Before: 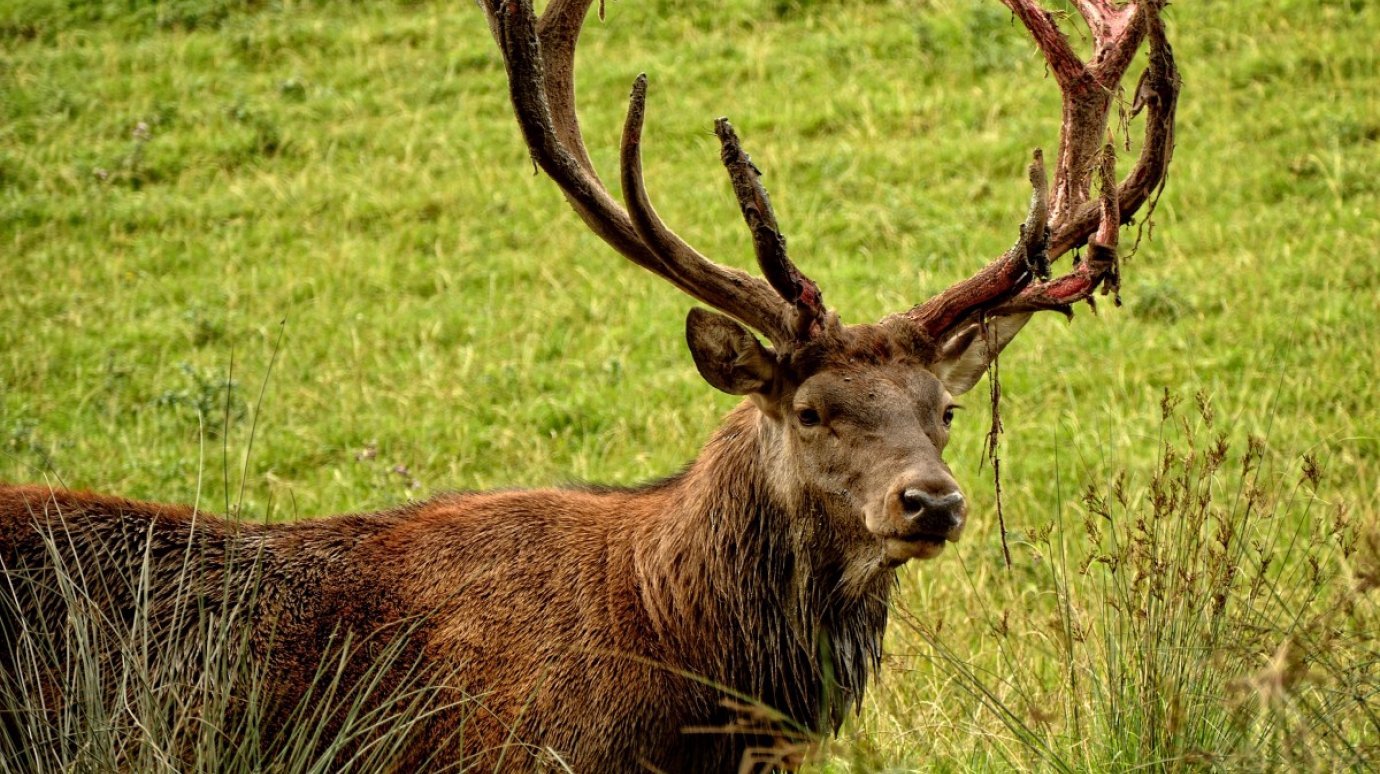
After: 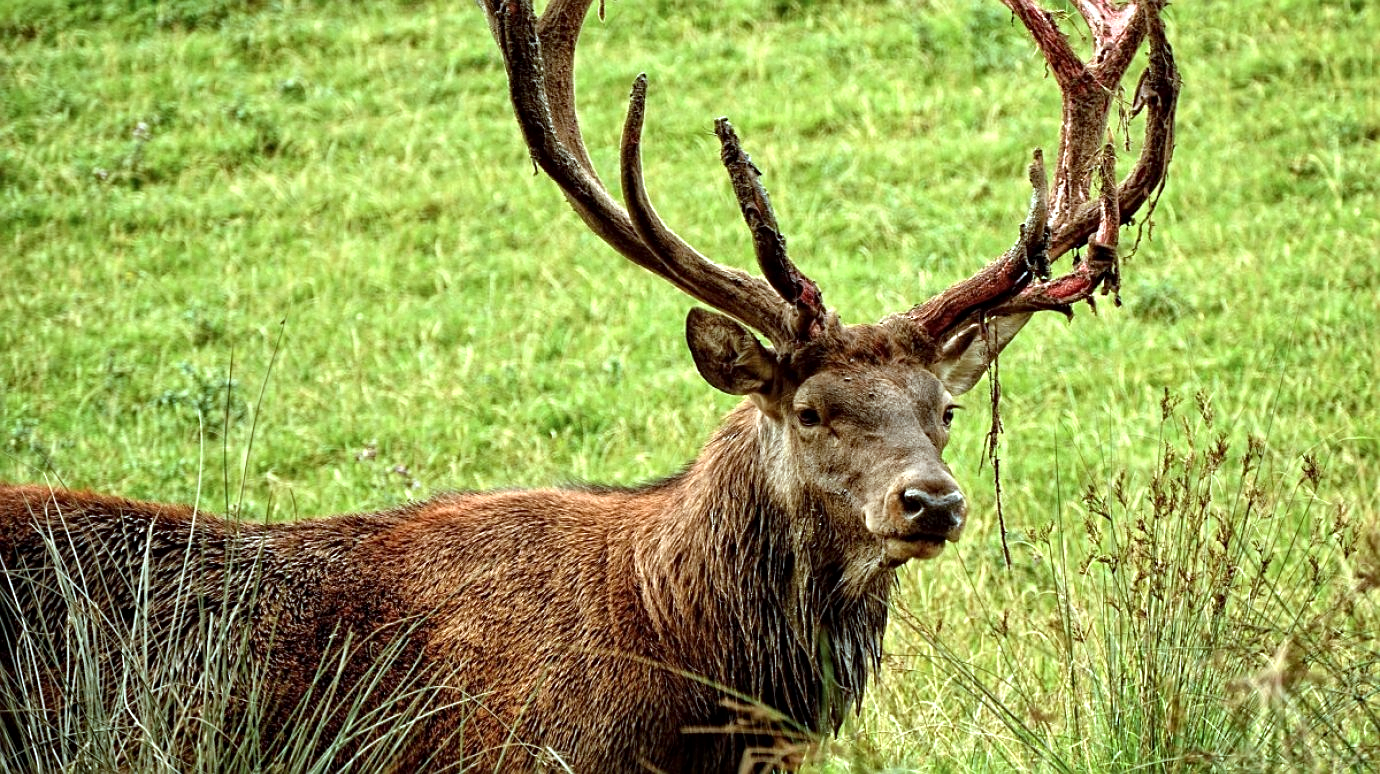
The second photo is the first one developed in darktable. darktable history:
local contrast: highlights 106%, shadows 98%, detail 119%, midtone range 0.2
exposure: exposure 0.494 EV, compensate exposure bias true, compensate highlight preservation false
sharpen: on, module defaults
color correction: highlights a* -11.64, highlights b* -15.63
contrast brightness saturation: contrast 0.078, saturation 0.022
